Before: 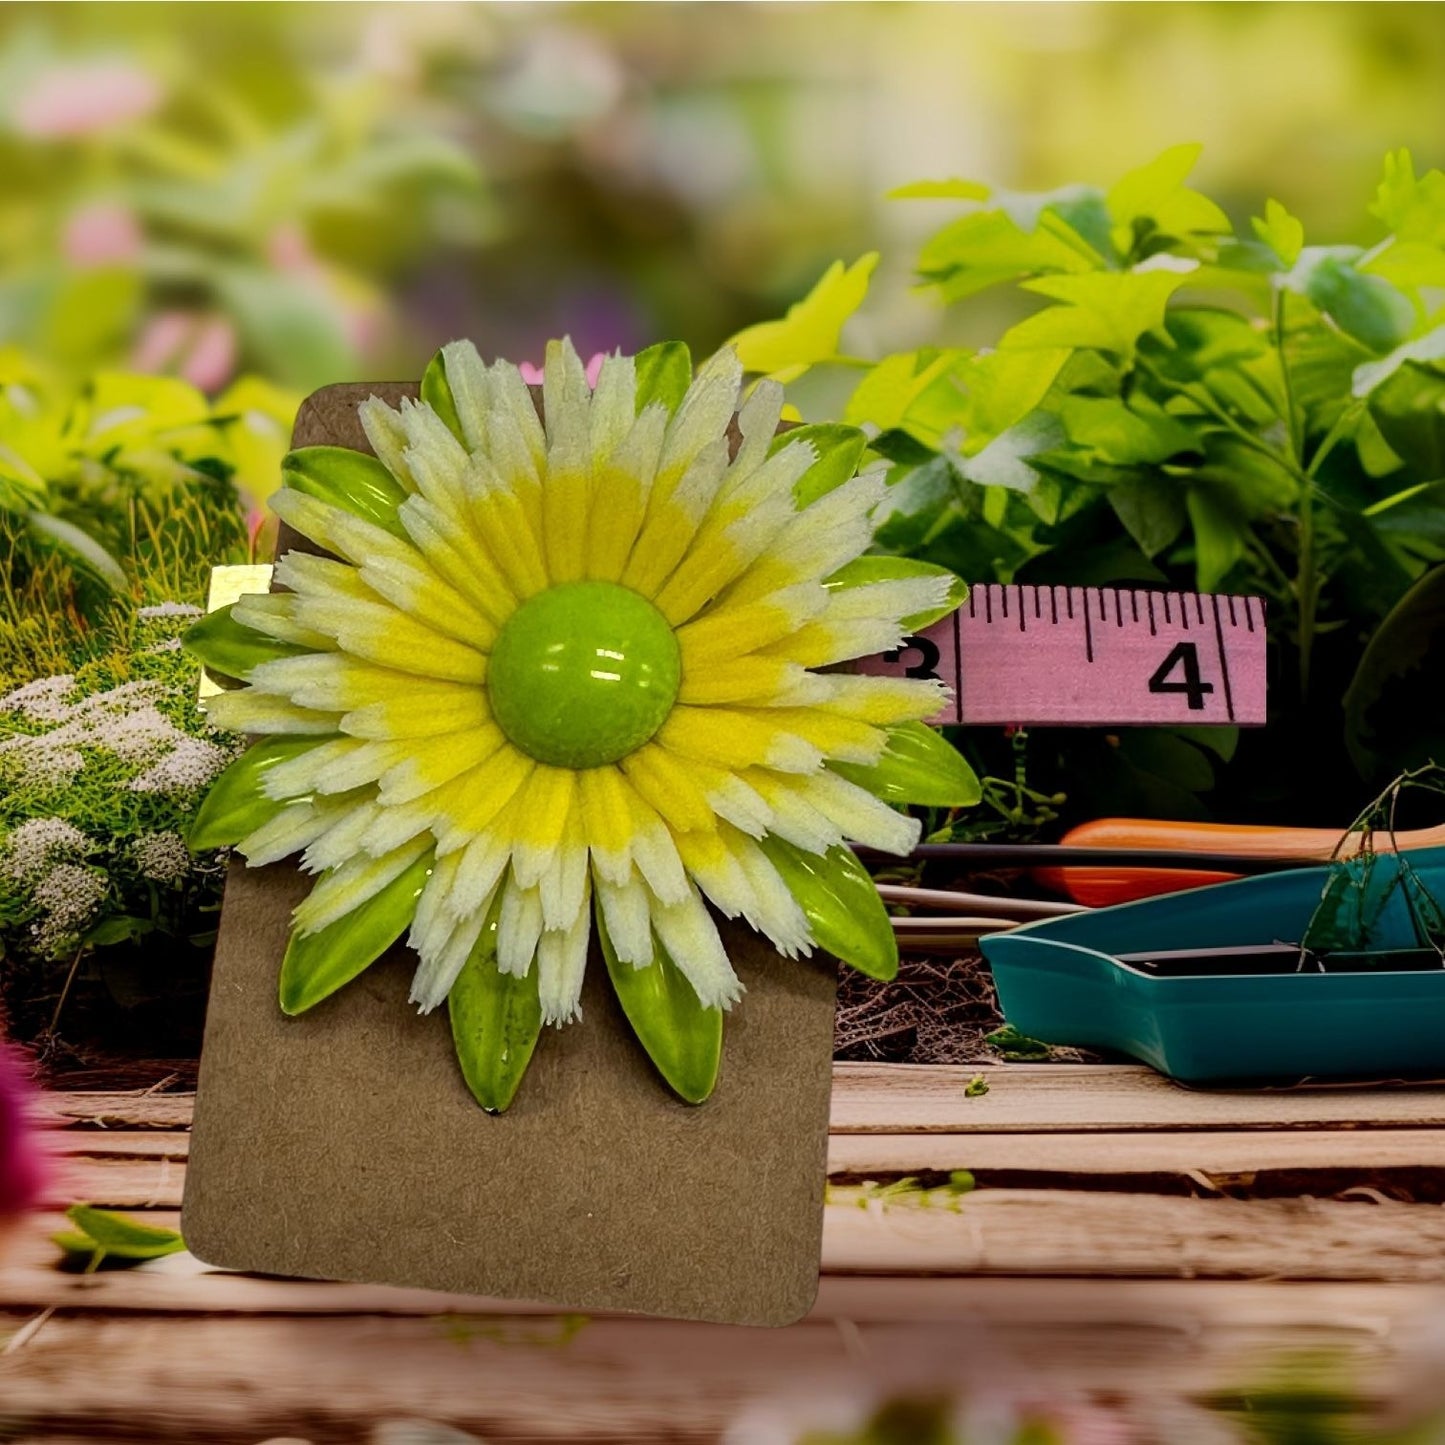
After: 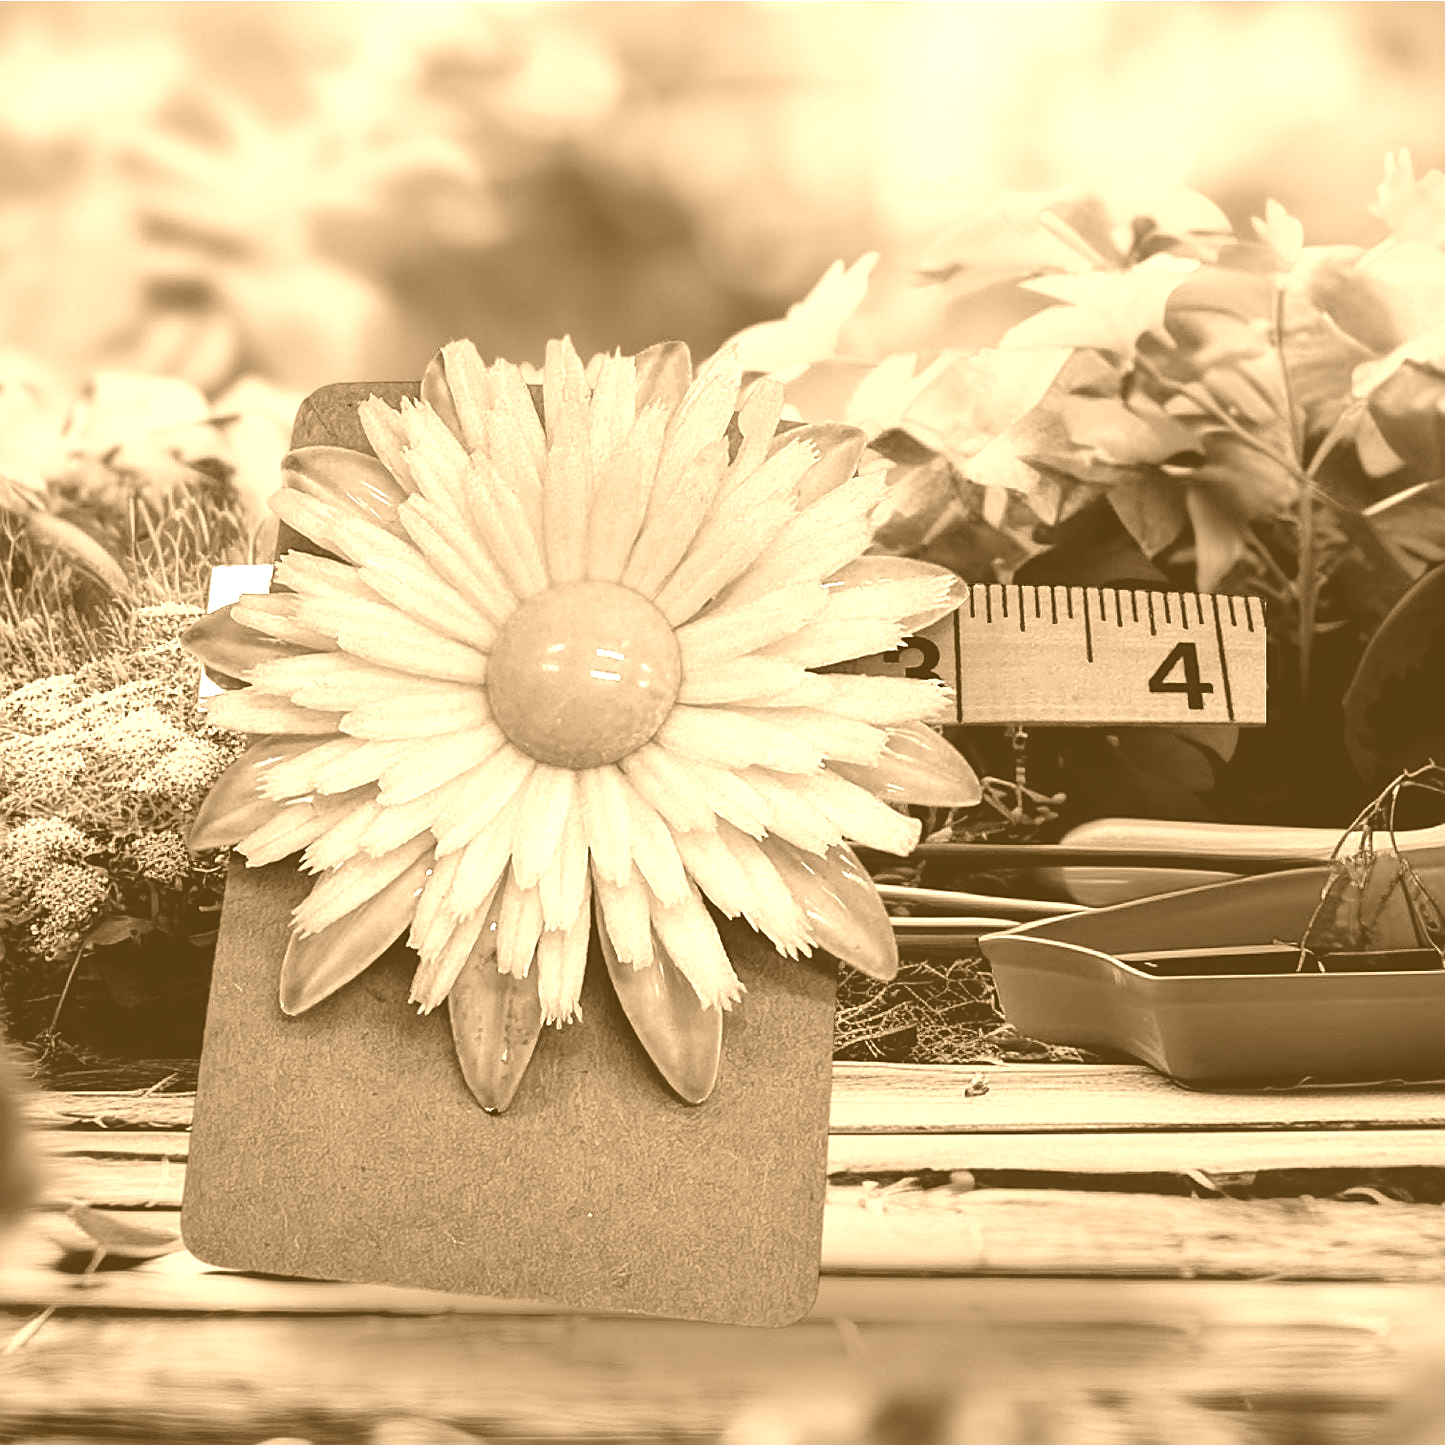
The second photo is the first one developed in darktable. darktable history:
colorize: hue 28.8°, source mix 100%
sharpen: on, module defaults
